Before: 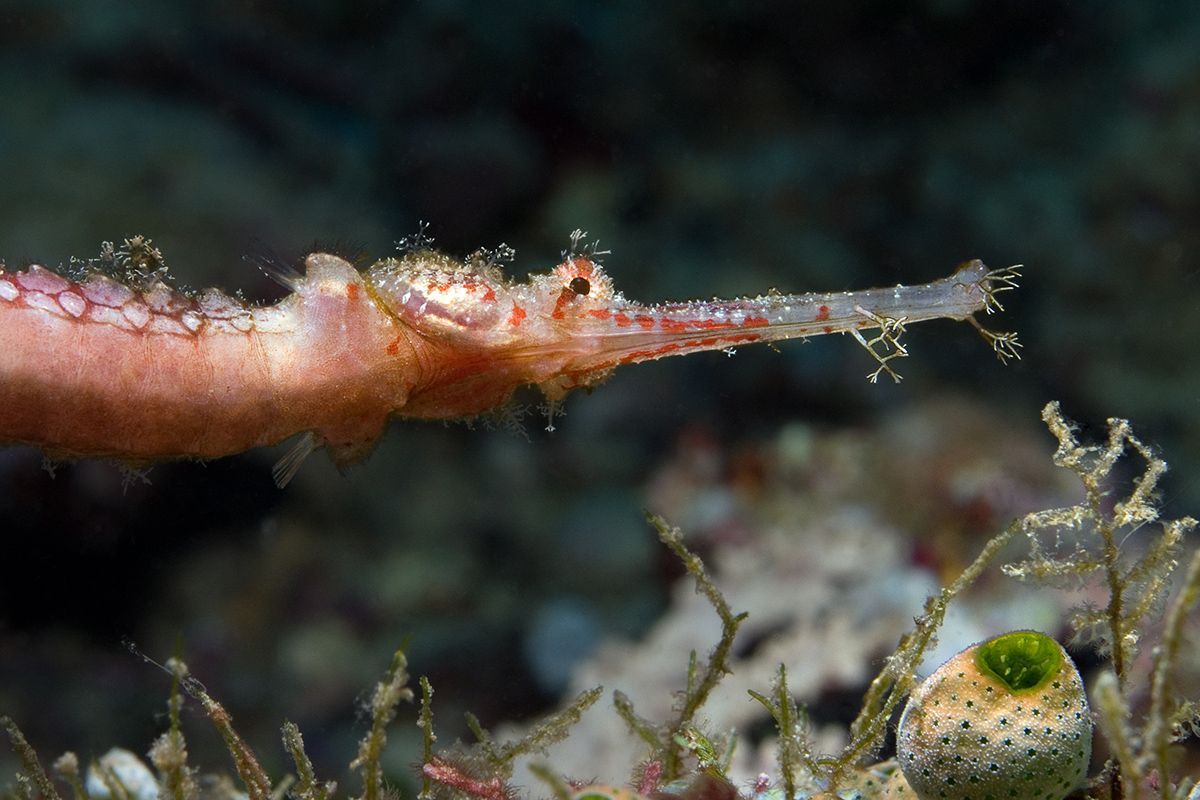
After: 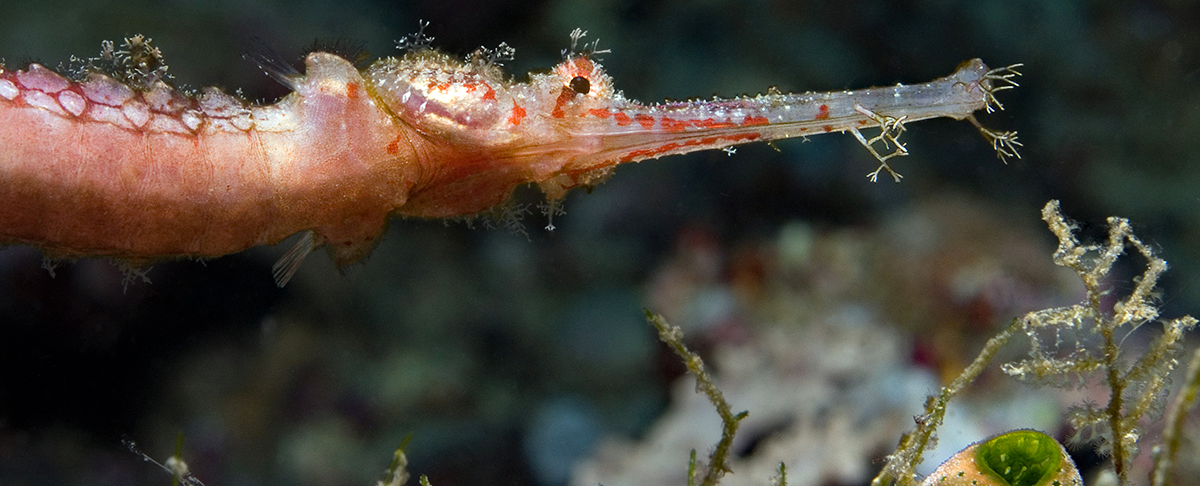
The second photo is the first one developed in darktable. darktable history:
crop and rotate: top 25.229%, bottom 13.984%
shadows and highlights: radius 107.6, shadows 23.25, highlights -59.61, low approximation 0.01, soften with gaussian
haze removal: compatibility mode true
